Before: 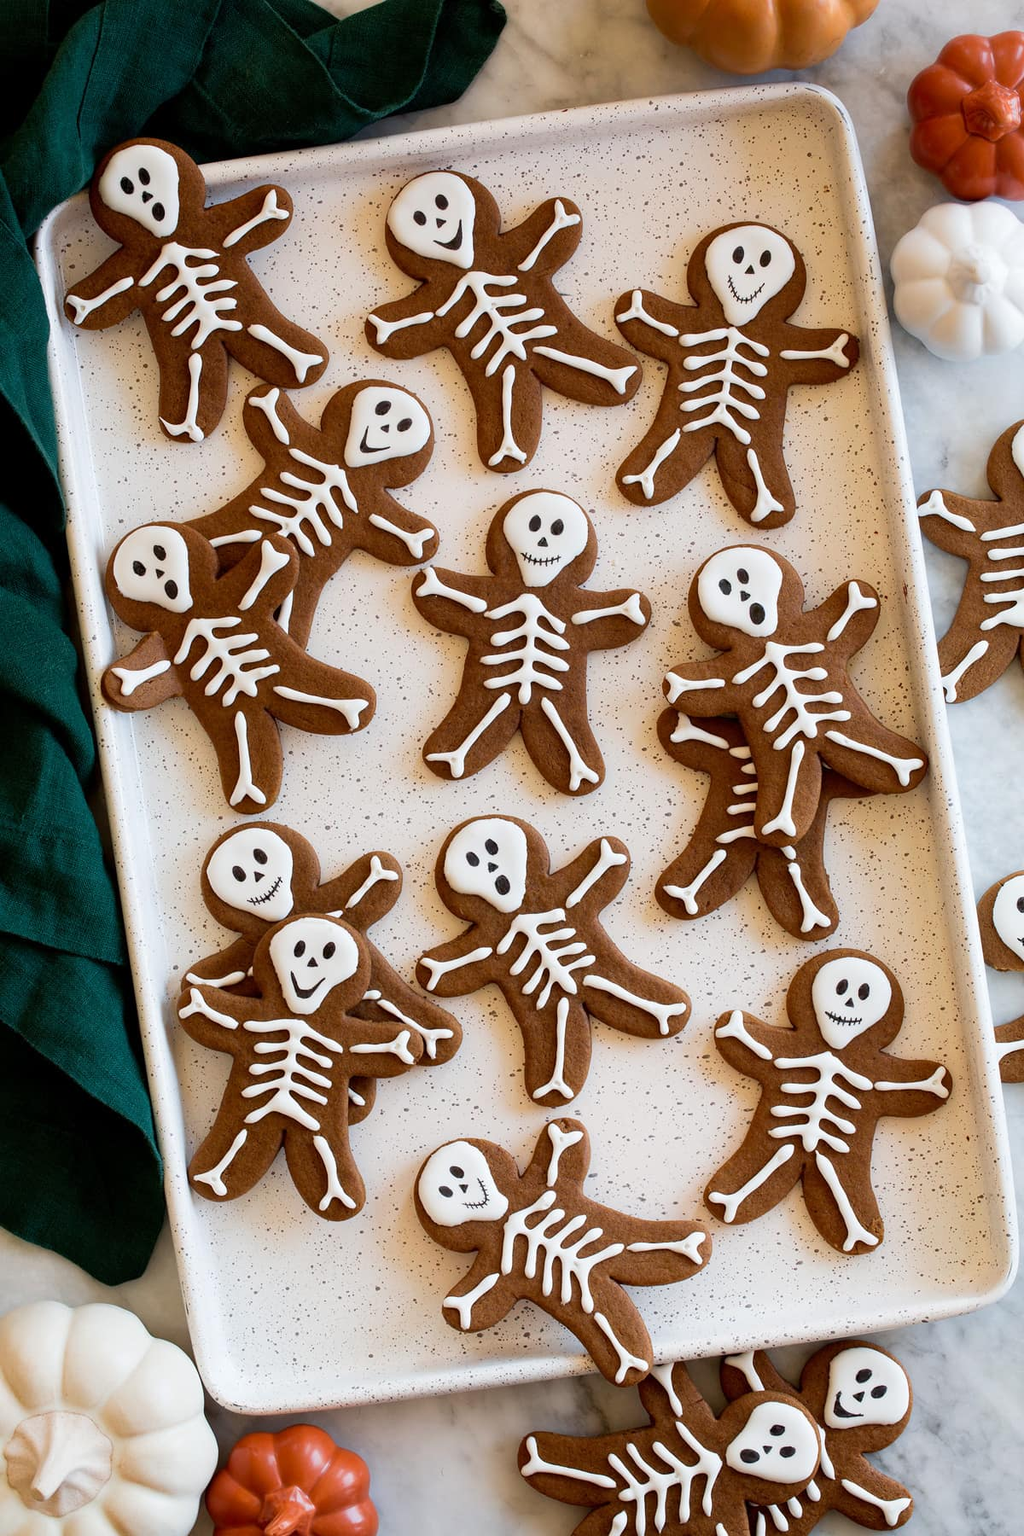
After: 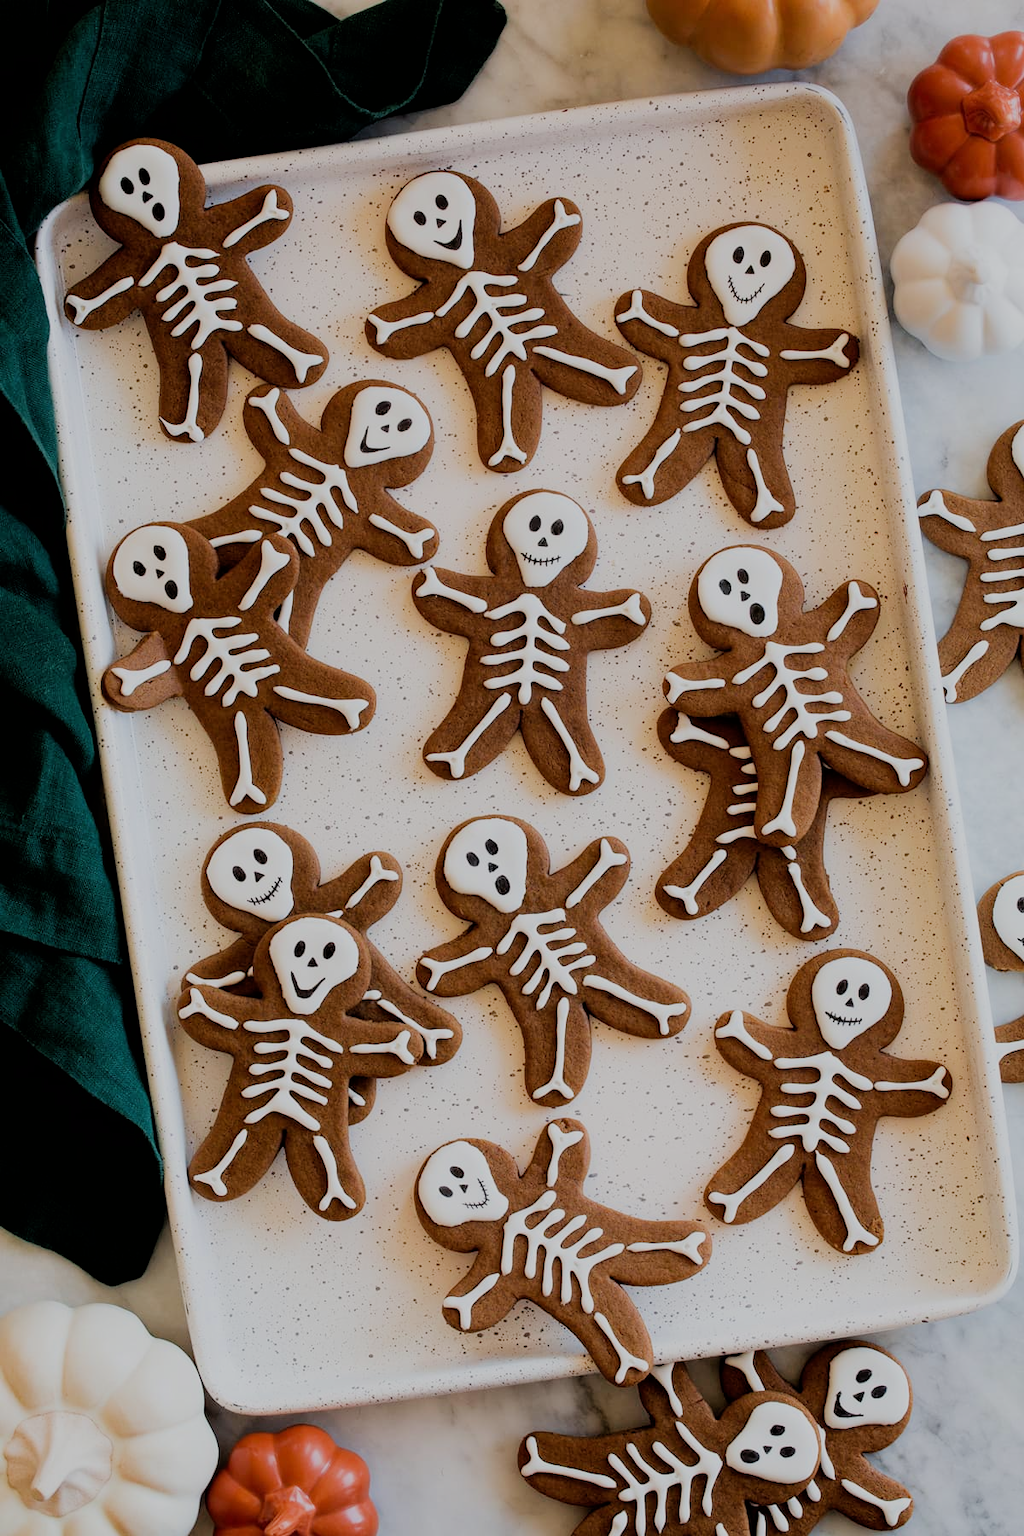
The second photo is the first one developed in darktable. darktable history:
filmic rgb: black relative exposure -6.11 EV, white relative exposure 6.97 EV, hardness 2.25
